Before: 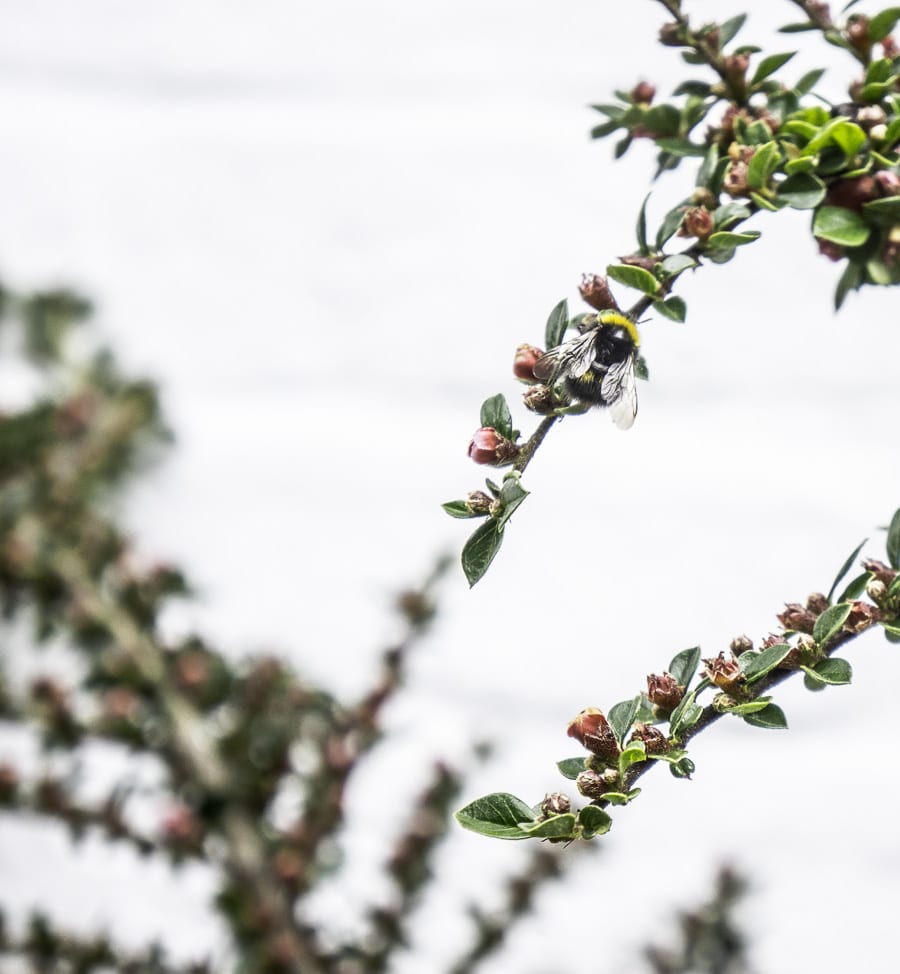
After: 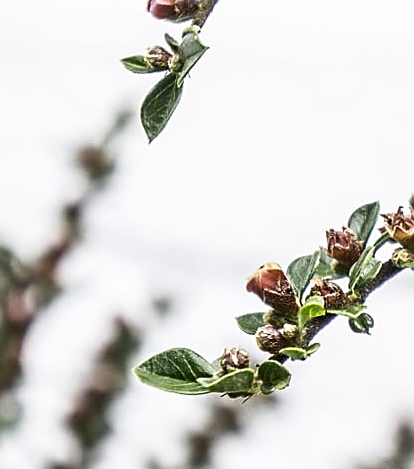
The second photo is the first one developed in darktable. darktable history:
crop: left 35.73%, top 45.719%, right 18.21%, bottom 6.064%
contrast brightness saturation: contrast 0.079, saturation 0.024
sharpen: on, module defaults
